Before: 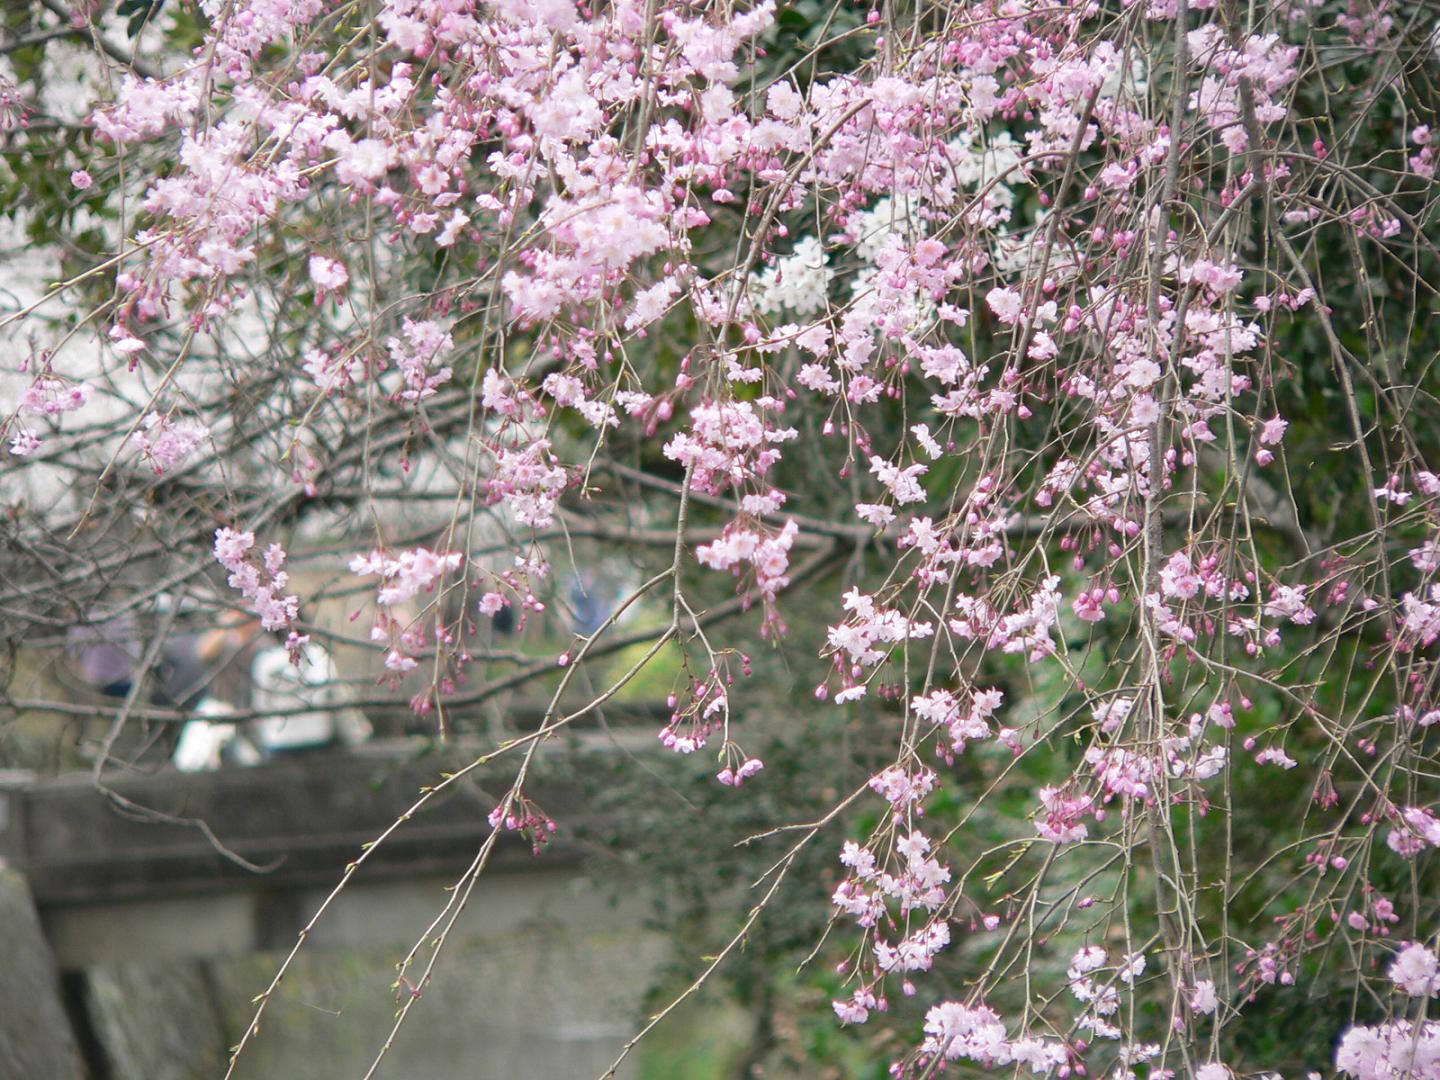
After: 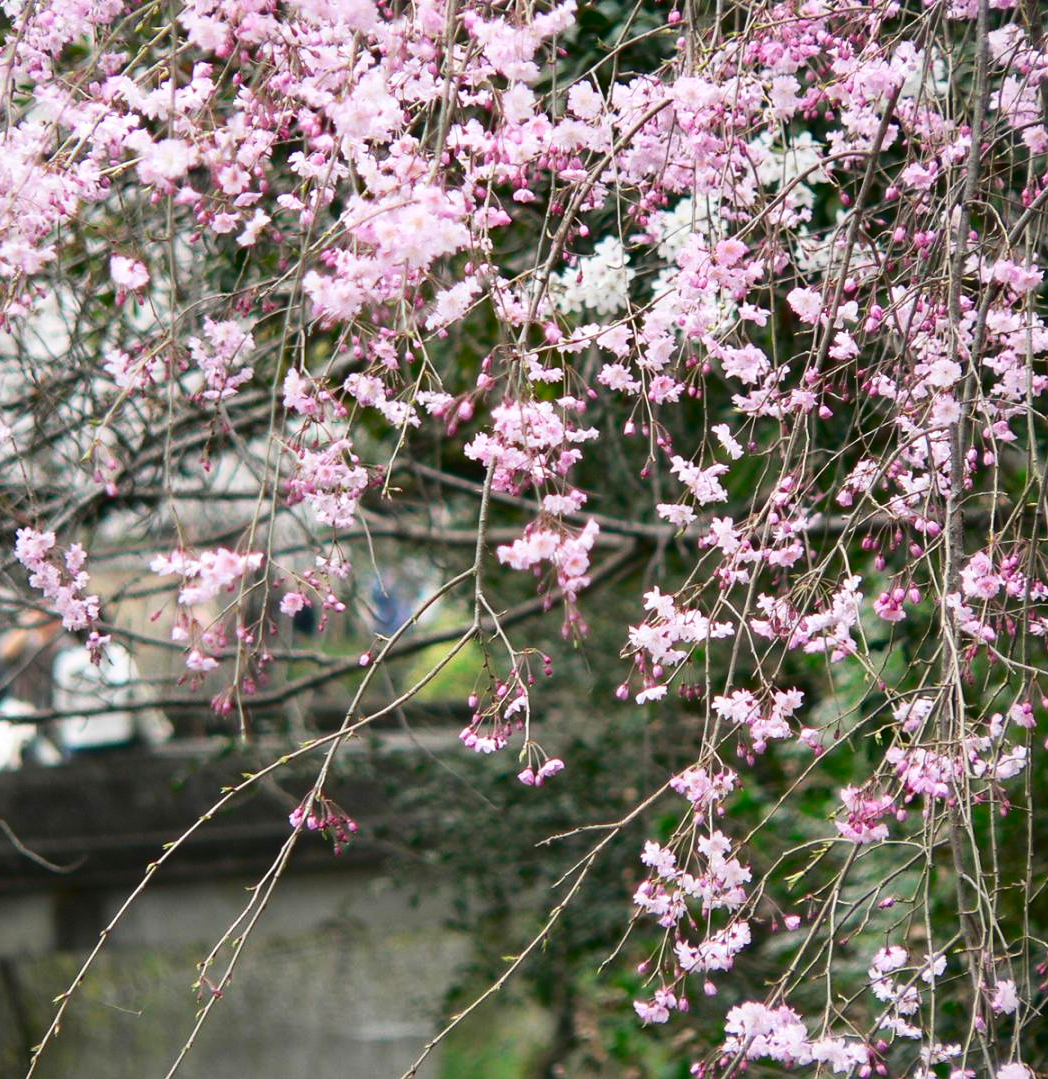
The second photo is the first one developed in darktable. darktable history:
crop: left 13.858%, right 13.359%
contrast brightness saturation: contrast 0.206, brightness -0.113, saturation 0.212
